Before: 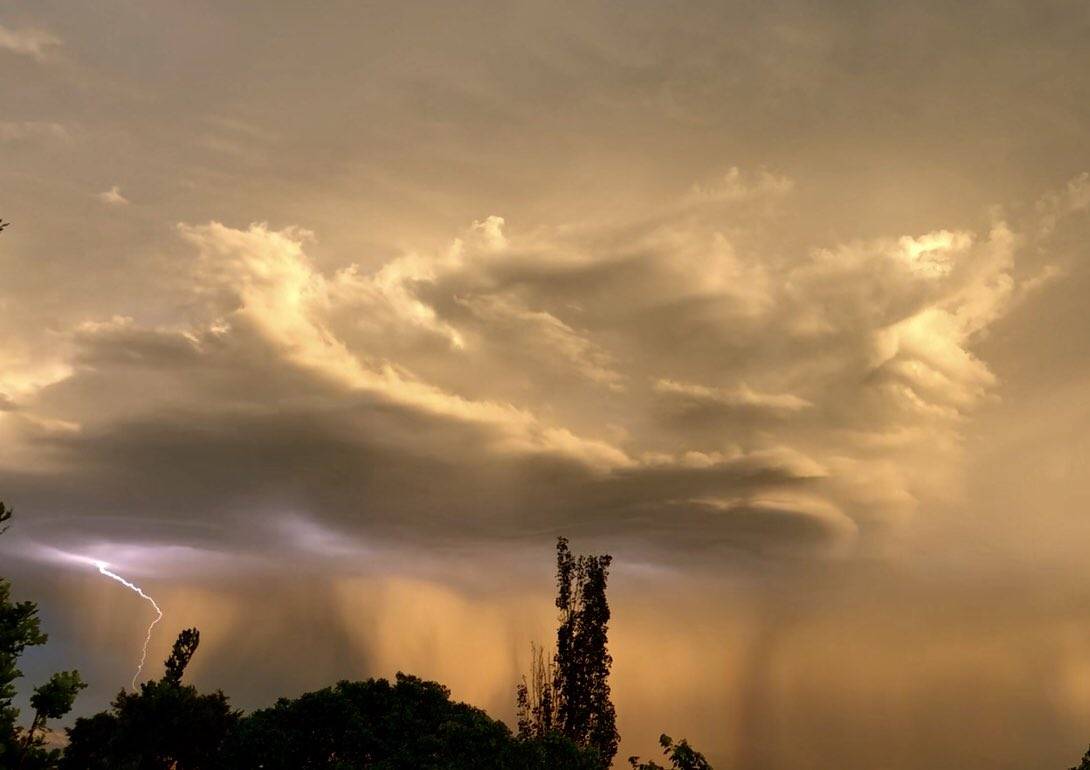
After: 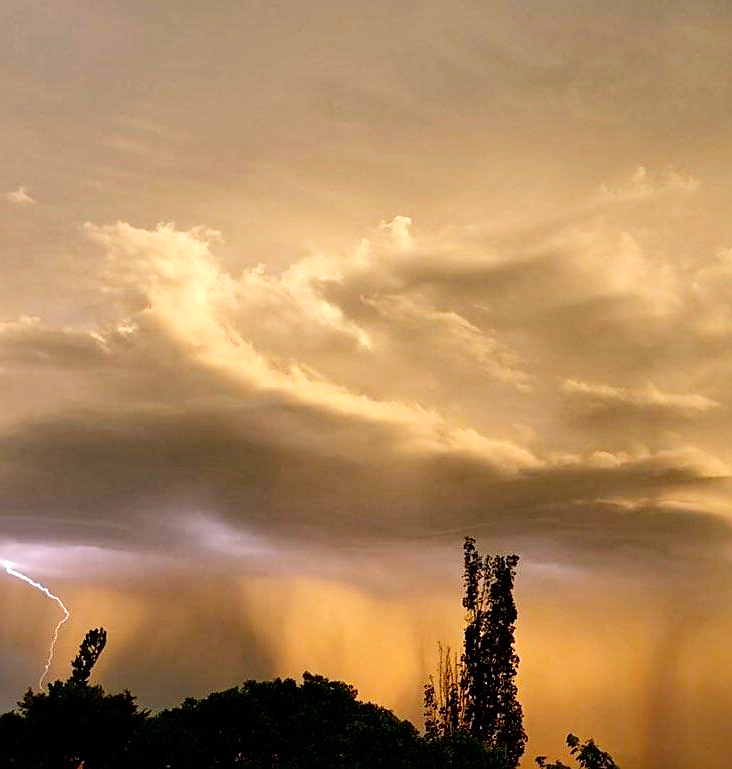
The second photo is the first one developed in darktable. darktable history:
sharpen: amount 0.492
tone curve: curves: ch0 [(0, 0) (0.004, 0.001) (0.133, 0.112) (0.325, 0.362) (0.832, 0.893) (1, 1)], preserve colors none
crop and rotate: left 8.542%, right 24.265%
